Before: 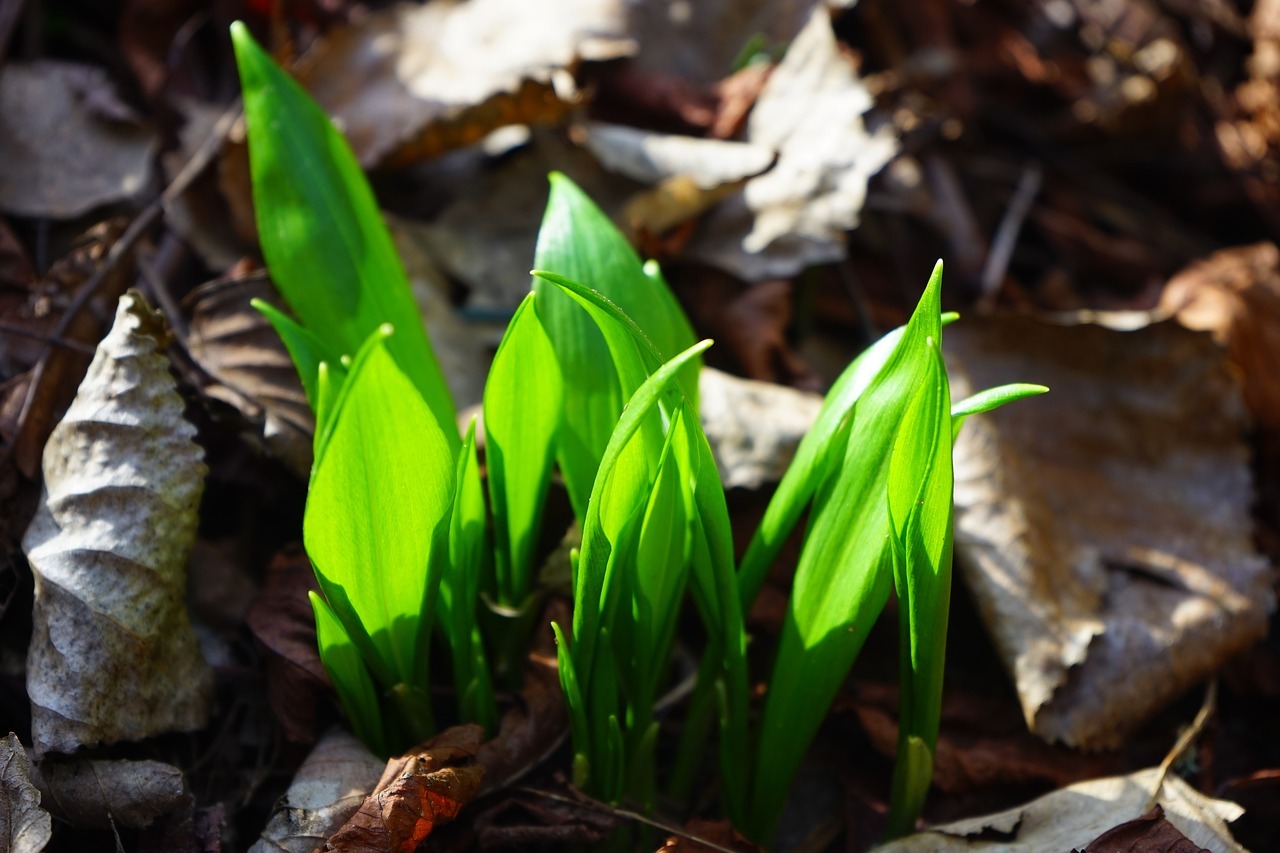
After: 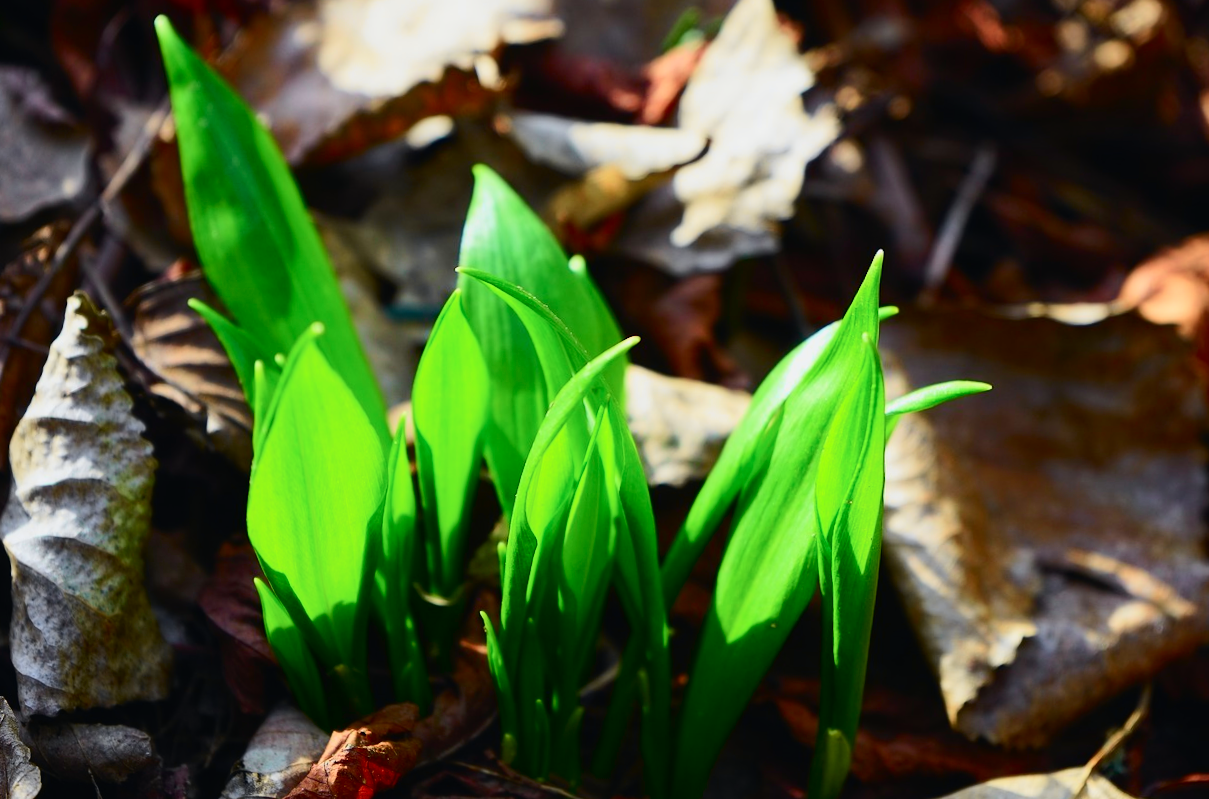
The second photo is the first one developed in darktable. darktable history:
rotate and perspective: rotation 0.062°, lens shift (vertical) 0.115, lens shift (horizontal) -0.133, crop left 0.047, crop right 0.94, crop top 0.061, crop bottom 0.94
tone curve: curves: ch0 [(0, 0.012) (0.052, 0.04) (0.107, 0.086) (0.276, 0.265) (0.461, 0.531) (0.718, 0.79) (0.921, 0.909) (0.999, 0.951)]; ch1 [(0, 0) (0.339, 0.298) (0.402, 0.363) (0.444, 0.415) (0.485, 0.469) (0.494, 0.493) (0.504, 0.501) (0.525, 0.534) (0.555, 0.587) (0.594, 0.647) (1, 1)]; ch2 [(0, 0) (0.48, 0.48) (0.504, 0.5) (0.535, 0.557) (0.581, 0.623) (0.649, 0.683) (0.824, 0.815) (1, 1)], color space Lab, independent channels, preserve colors none
